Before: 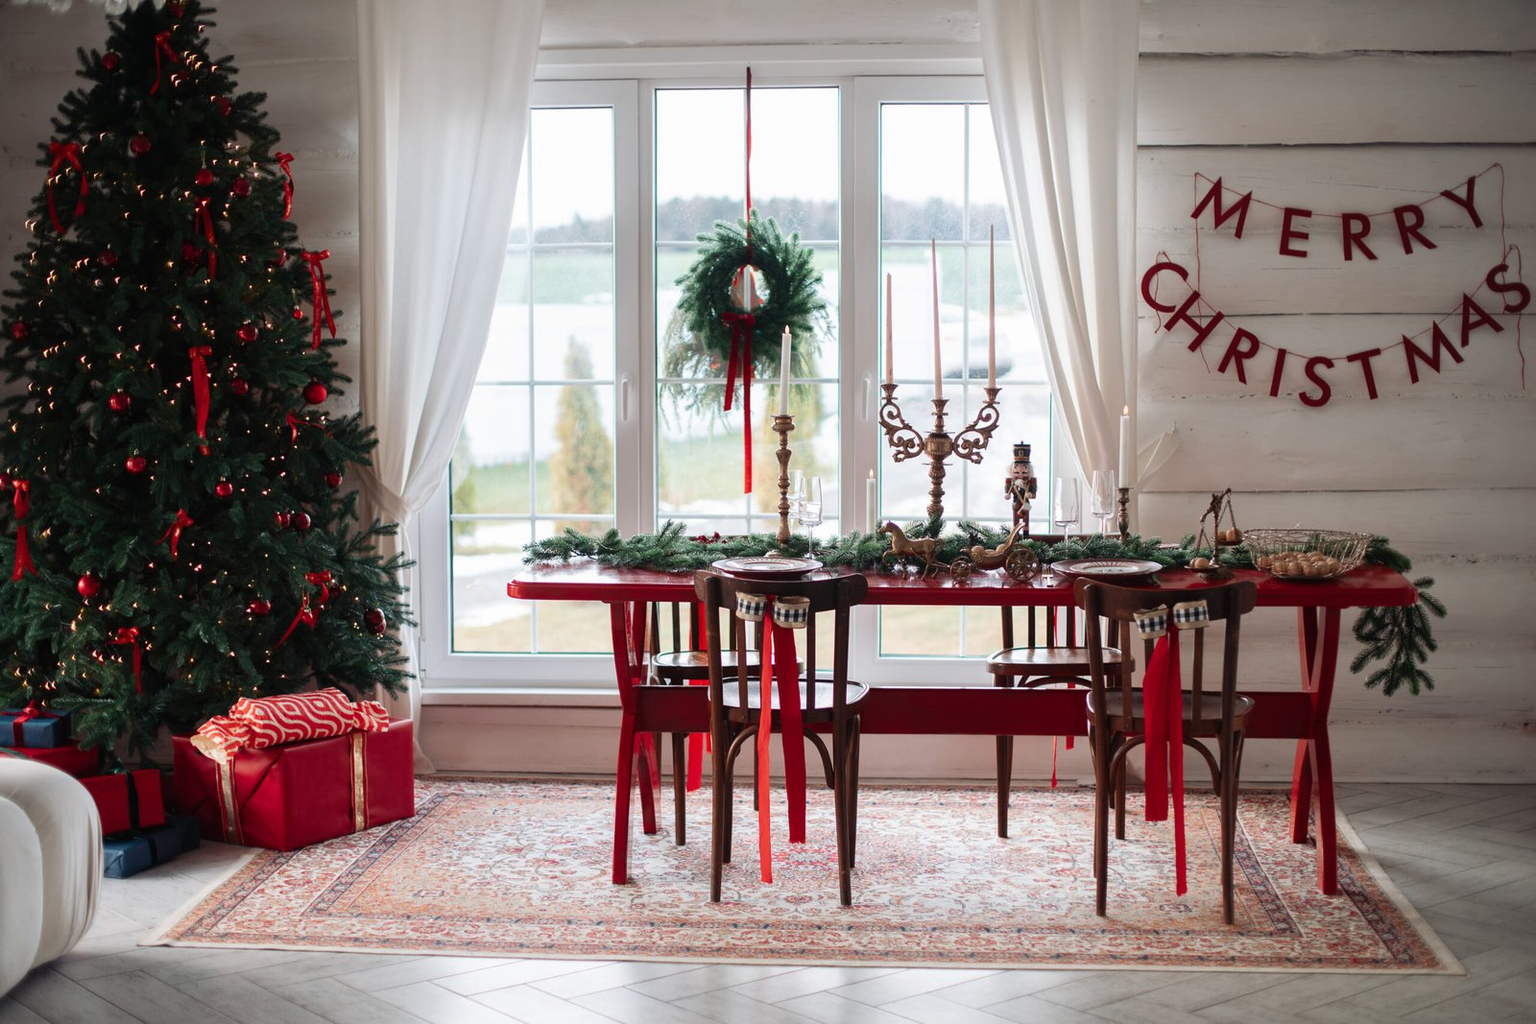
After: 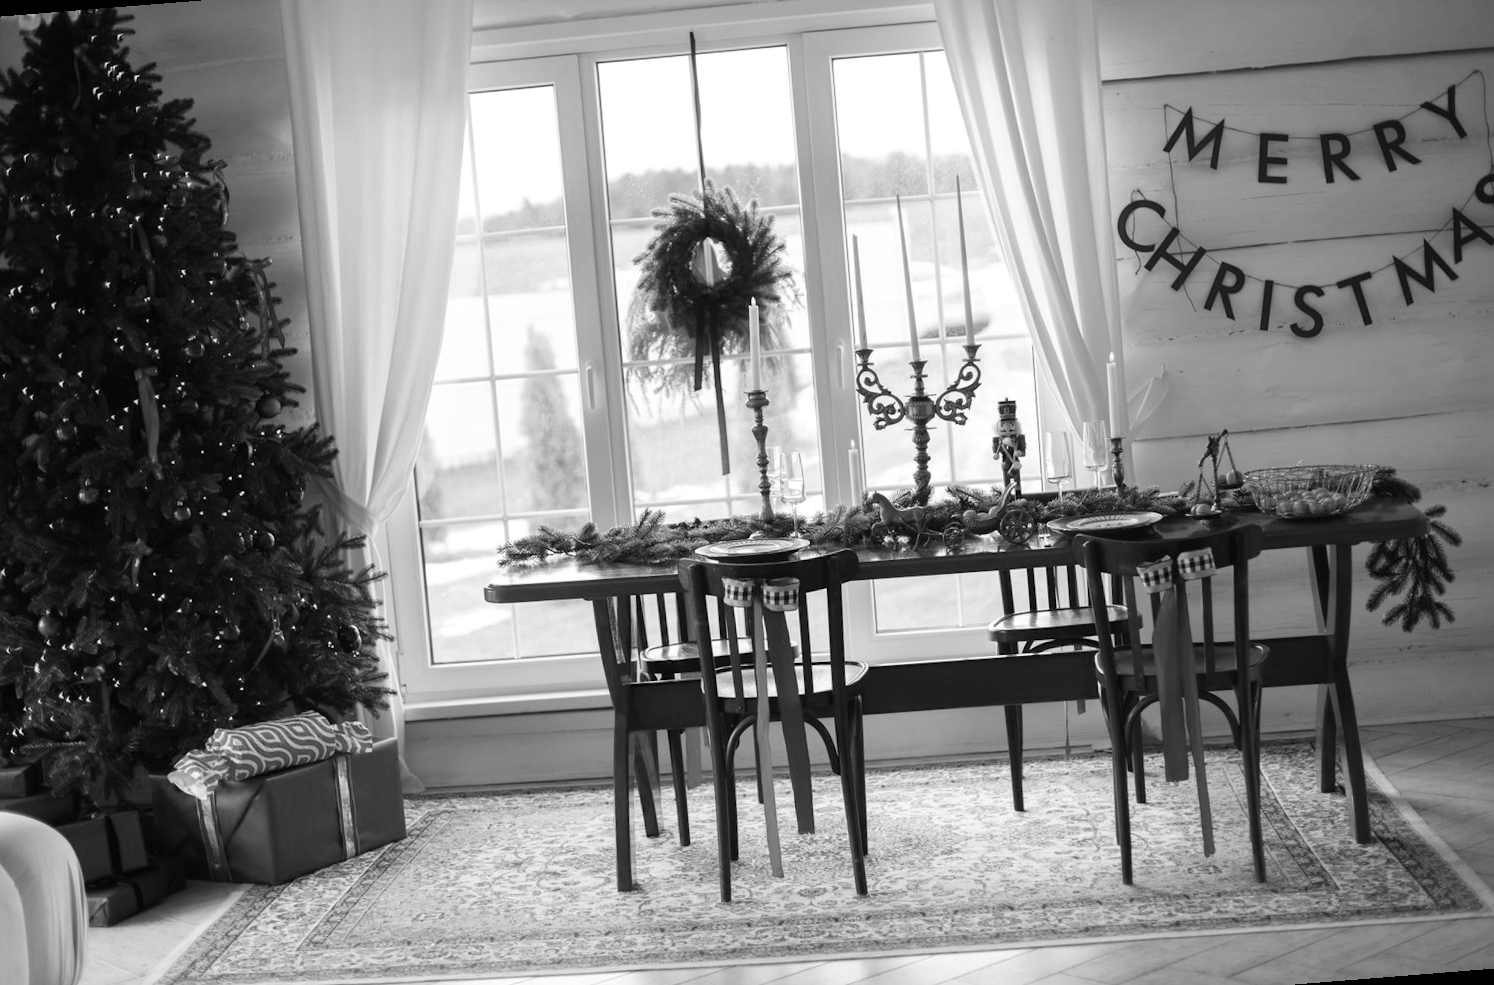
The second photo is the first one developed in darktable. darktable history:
monochrome: size 3.1
rotate and perspective: rotation -4.57°, crop left 0.054, crop right 0.944, crop top 0.087, crop bottom 0.914
white balance: red 0.948, green 1.02, blue 1.176
